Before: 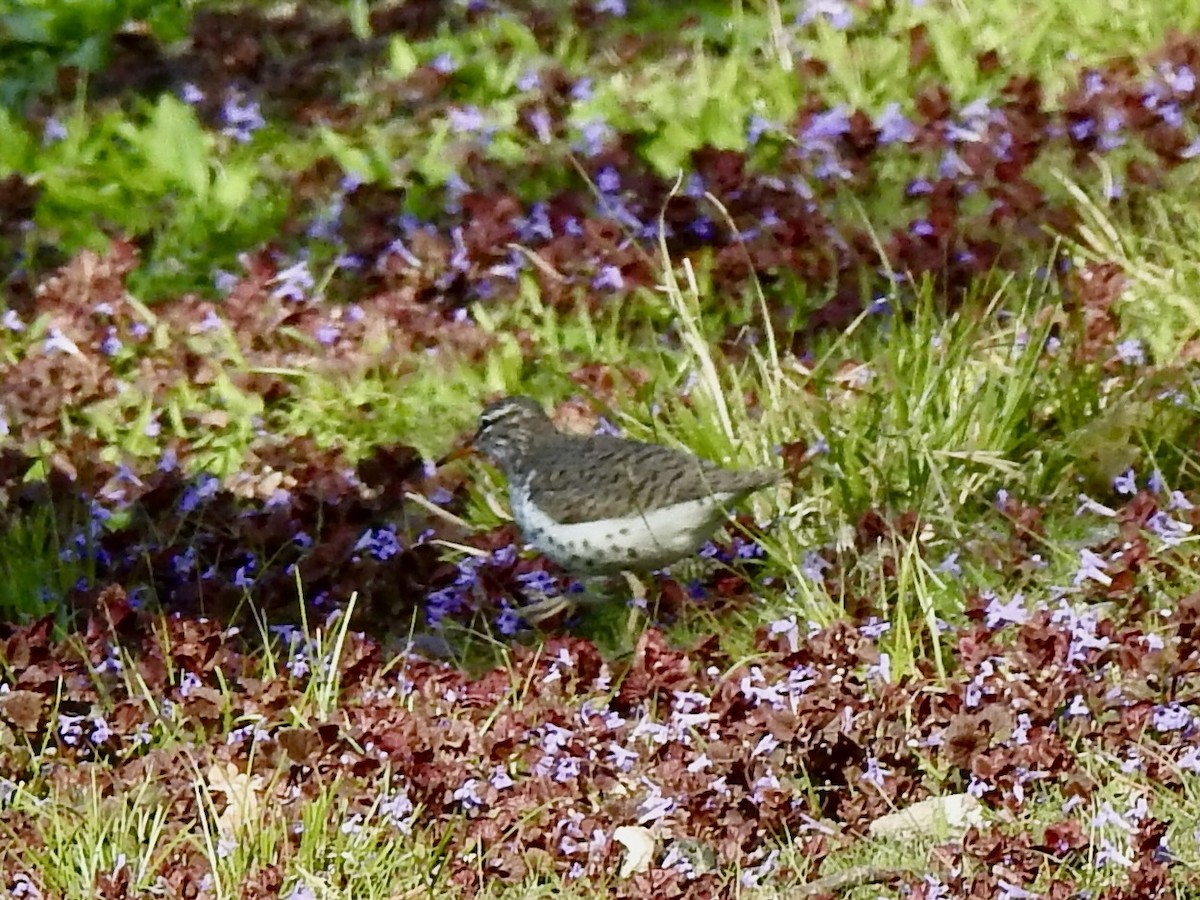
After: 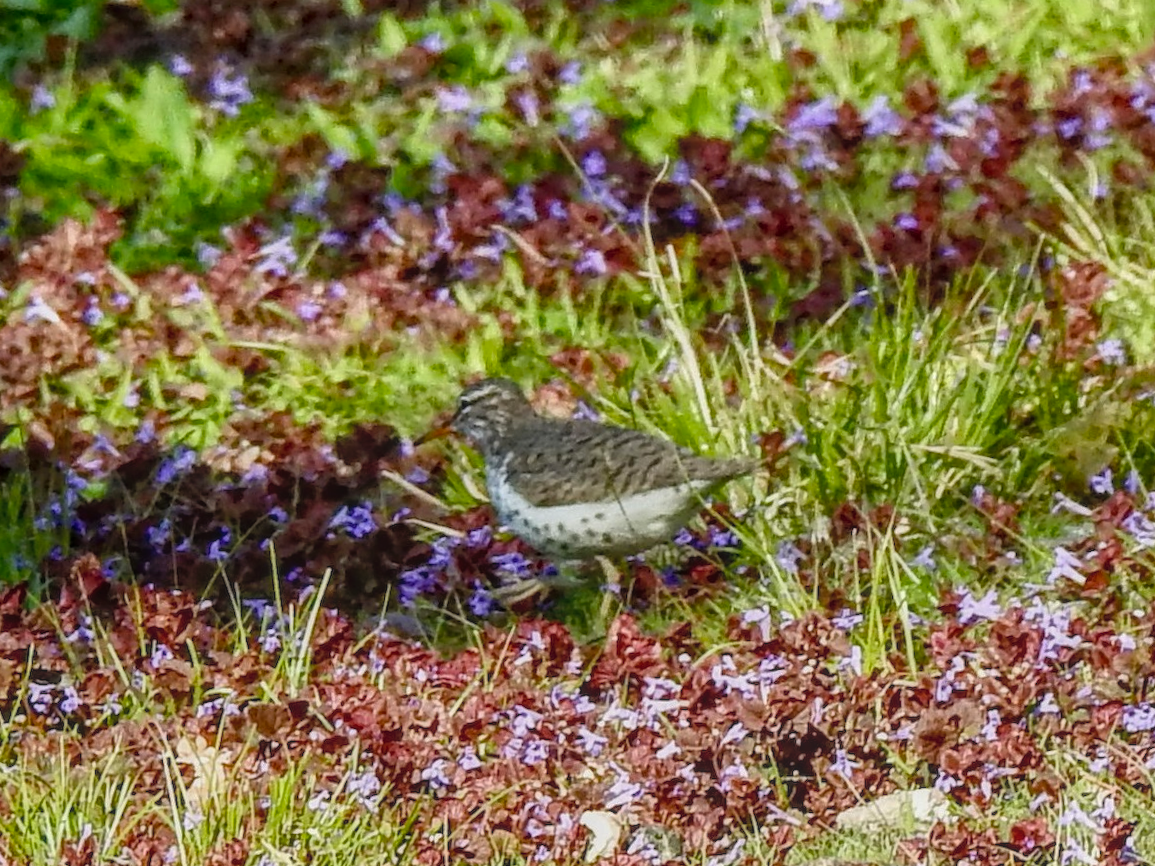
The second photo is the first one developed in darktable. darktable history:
crop and rotate: angle -1.69°
local contrast: highlights 66%, shadows 33%, detail 166%, midtone range 0.2
